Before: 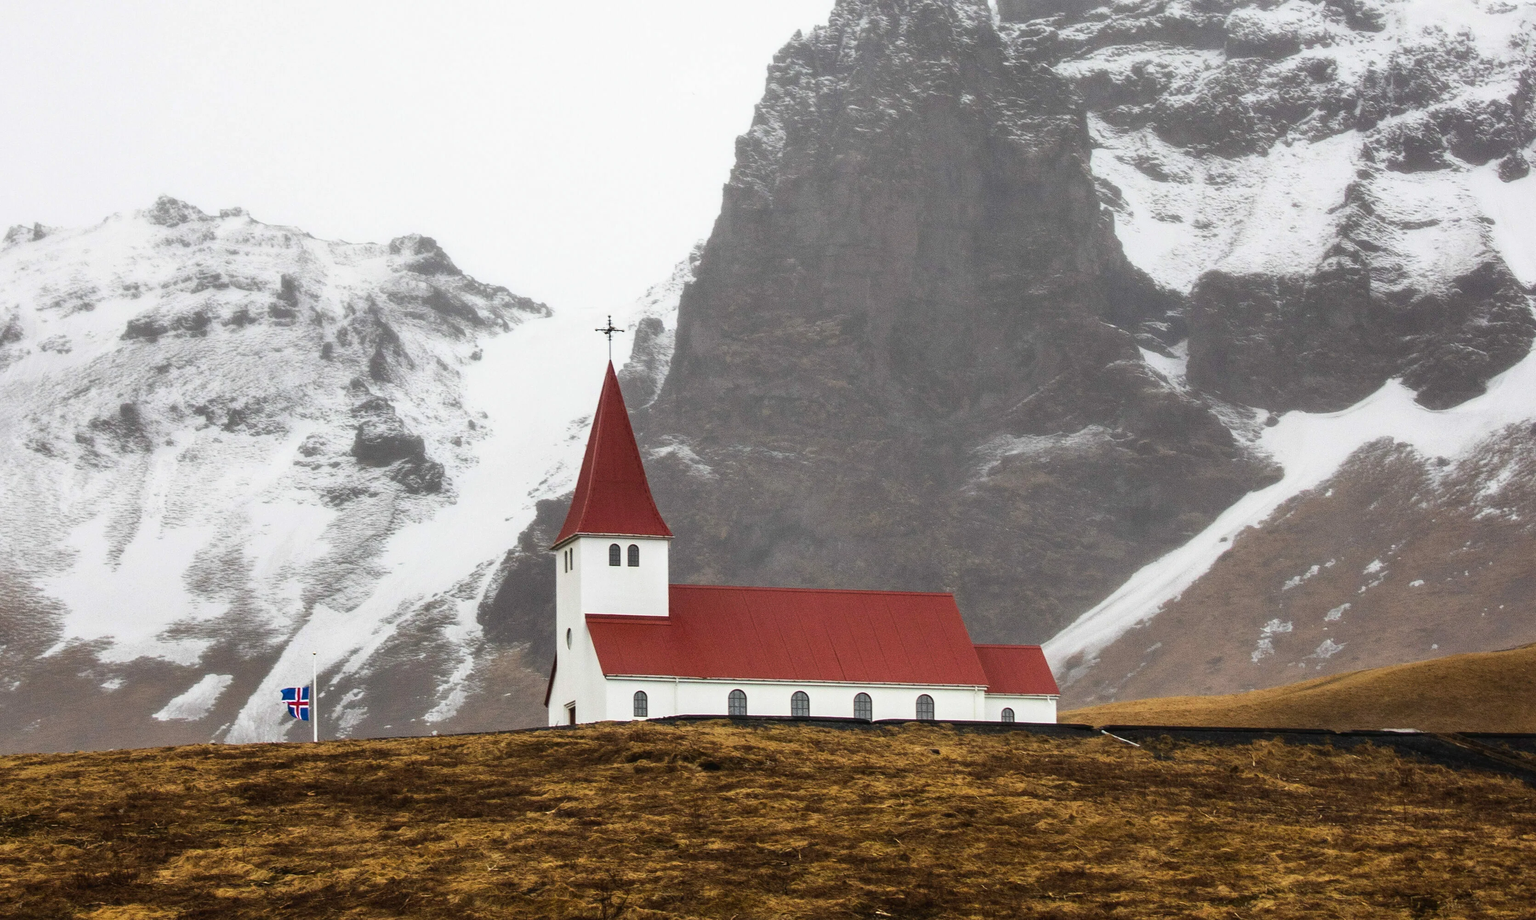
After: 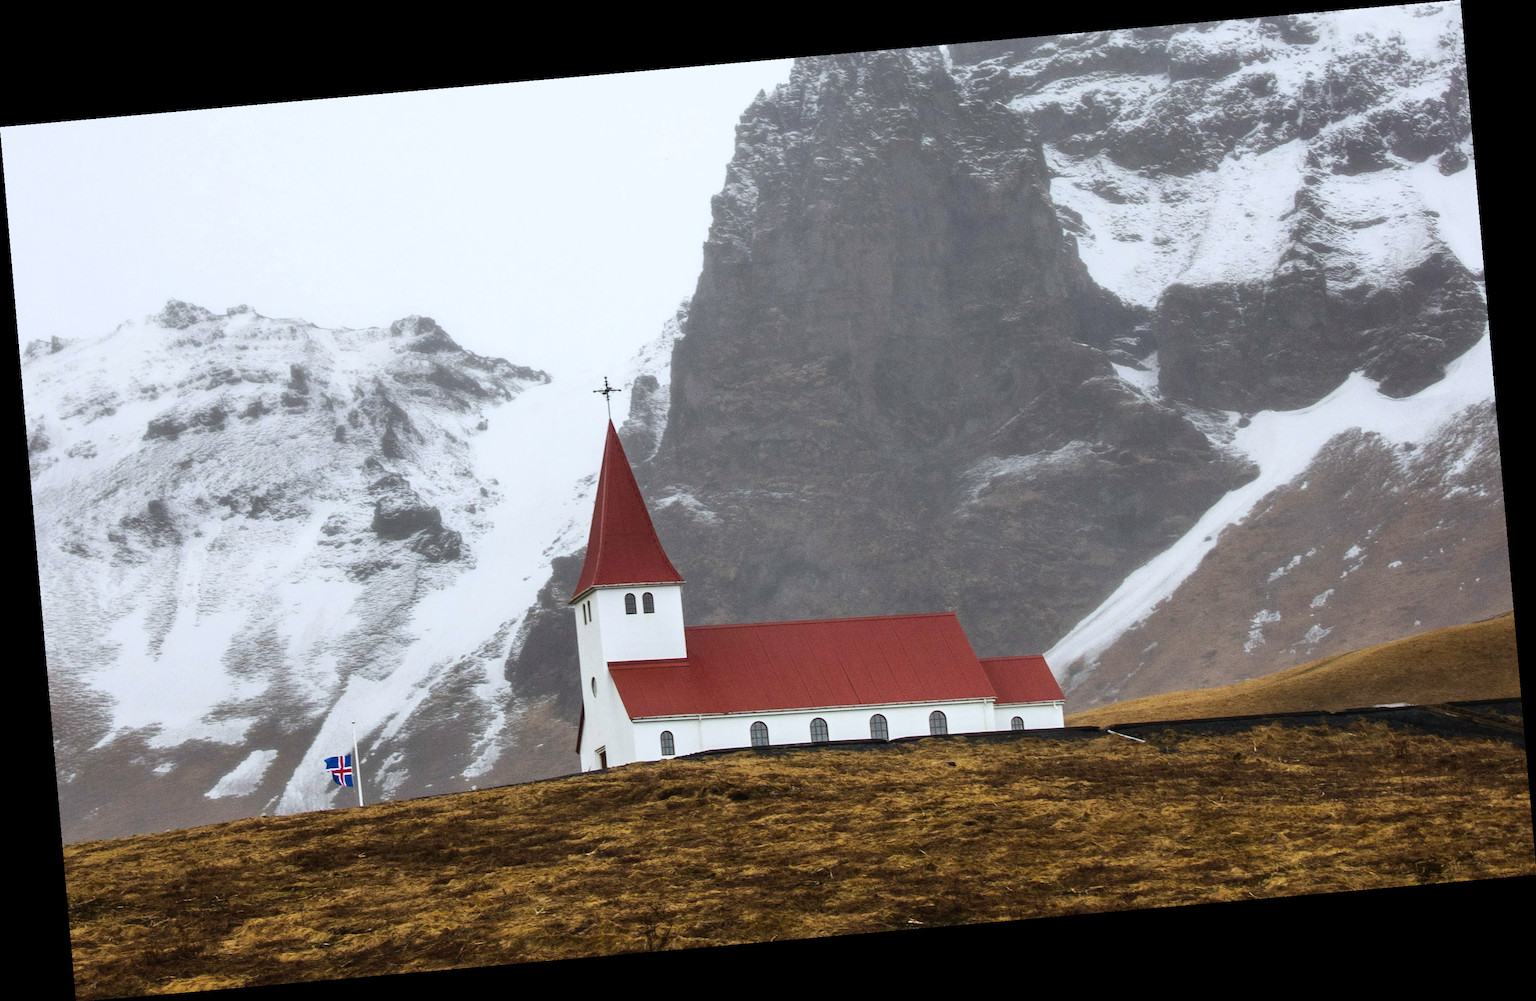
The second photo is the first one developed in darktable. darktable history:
white balance: red 0.967, blue 1.049
rotate and perspective: rotation -4.98°, automatic cropping off
